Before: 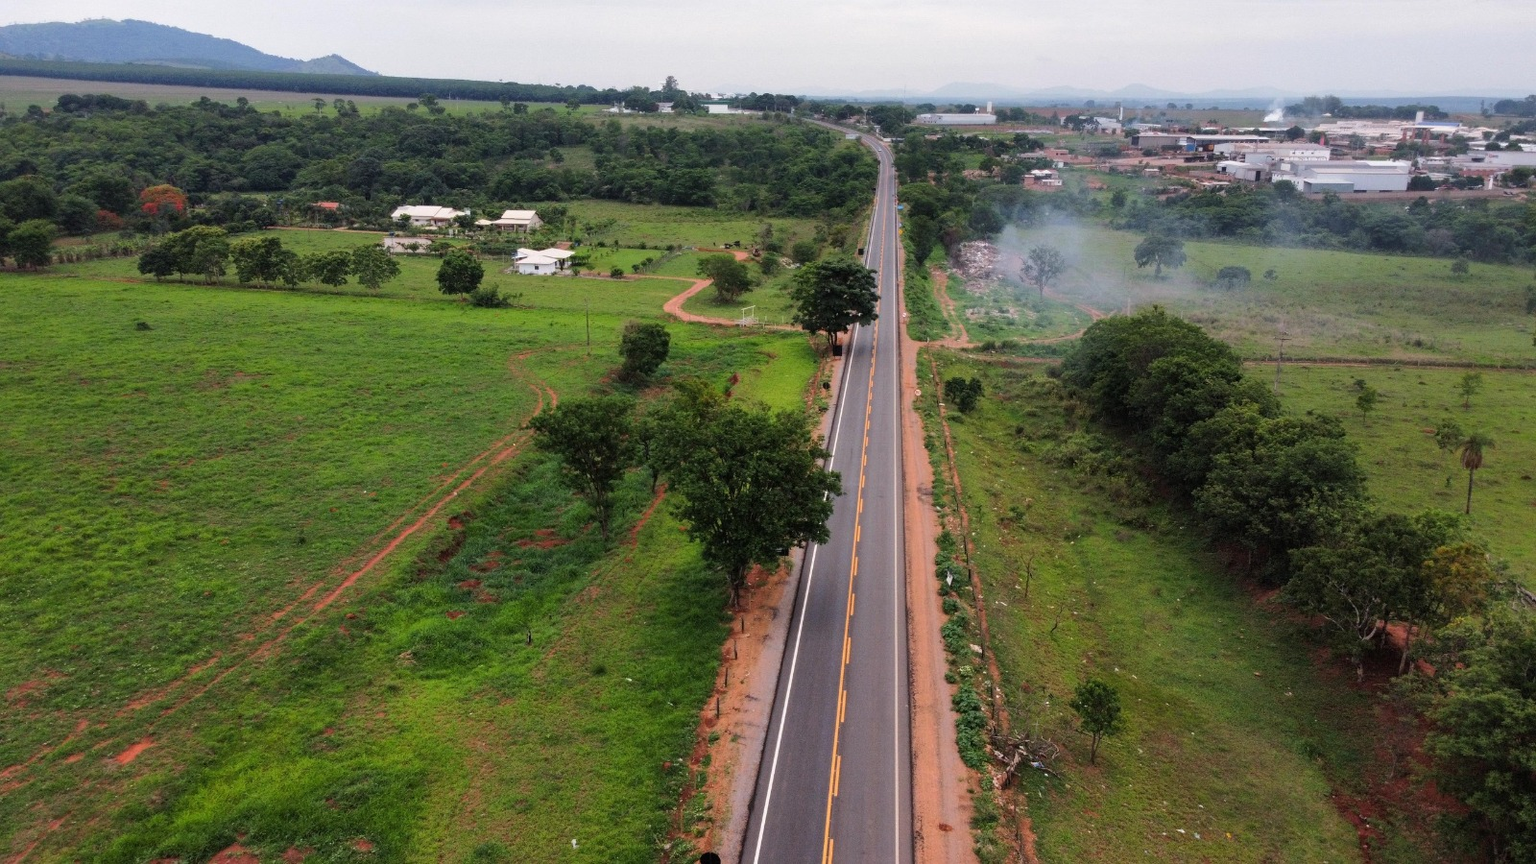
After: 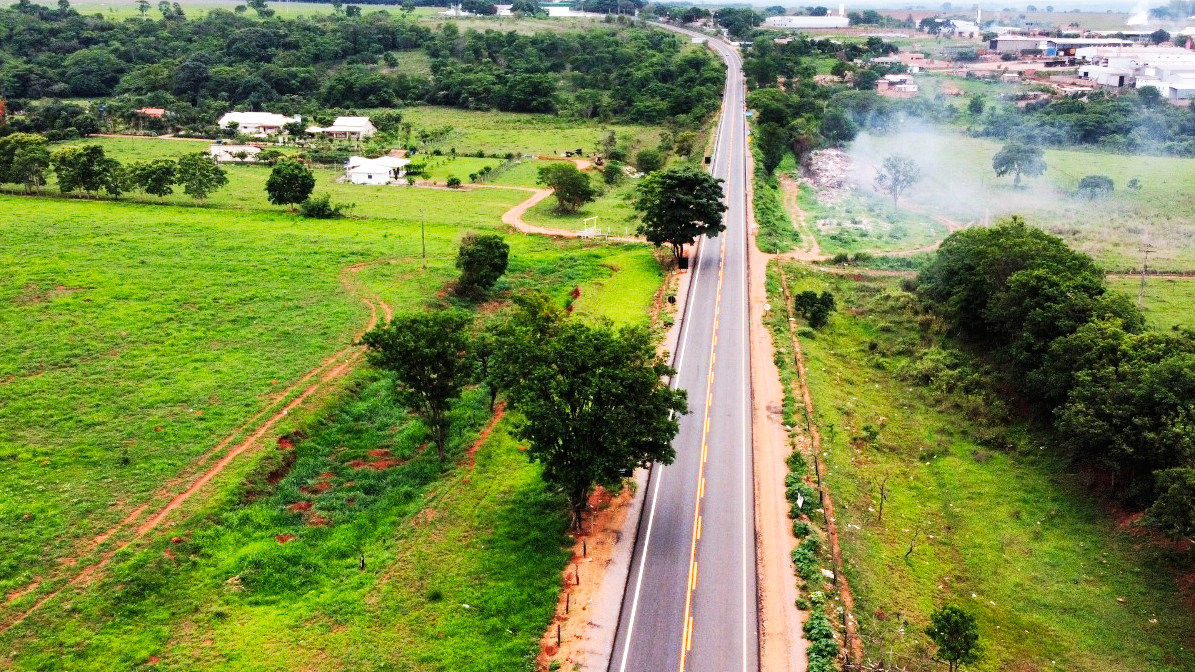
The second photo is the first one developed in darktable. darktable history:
crop and rotate: left 11.831%, top 11.346%, right 13.429%, bottom 13.899%
base curve: curves: ch0 [(0, 0) (0.007, 0.004) (0.027, 0.03) (0.046, 0.07) (0.207, 0.54) (0.442, 0.872) (0.673, 0.972) (1, 1)], preserve colors none
